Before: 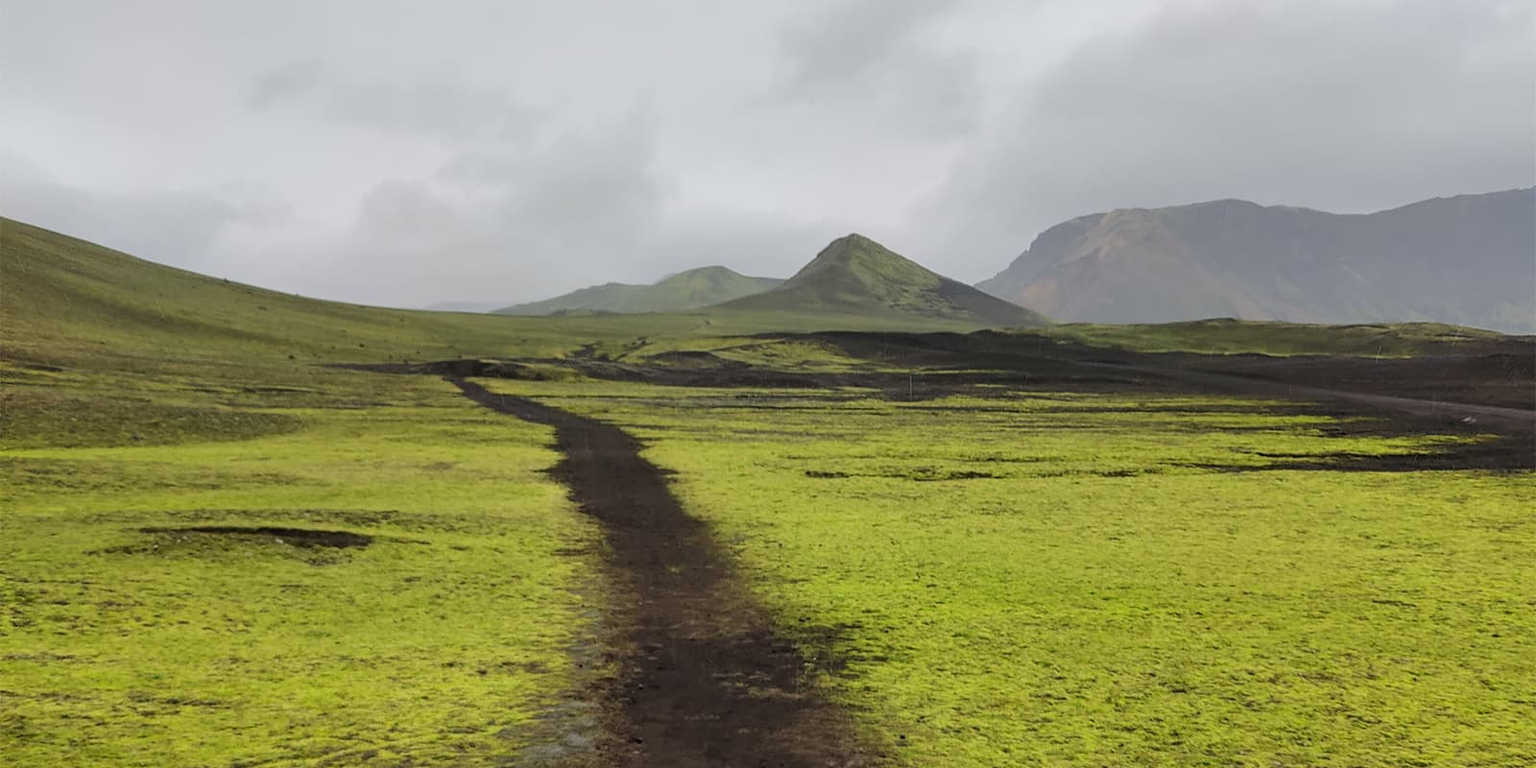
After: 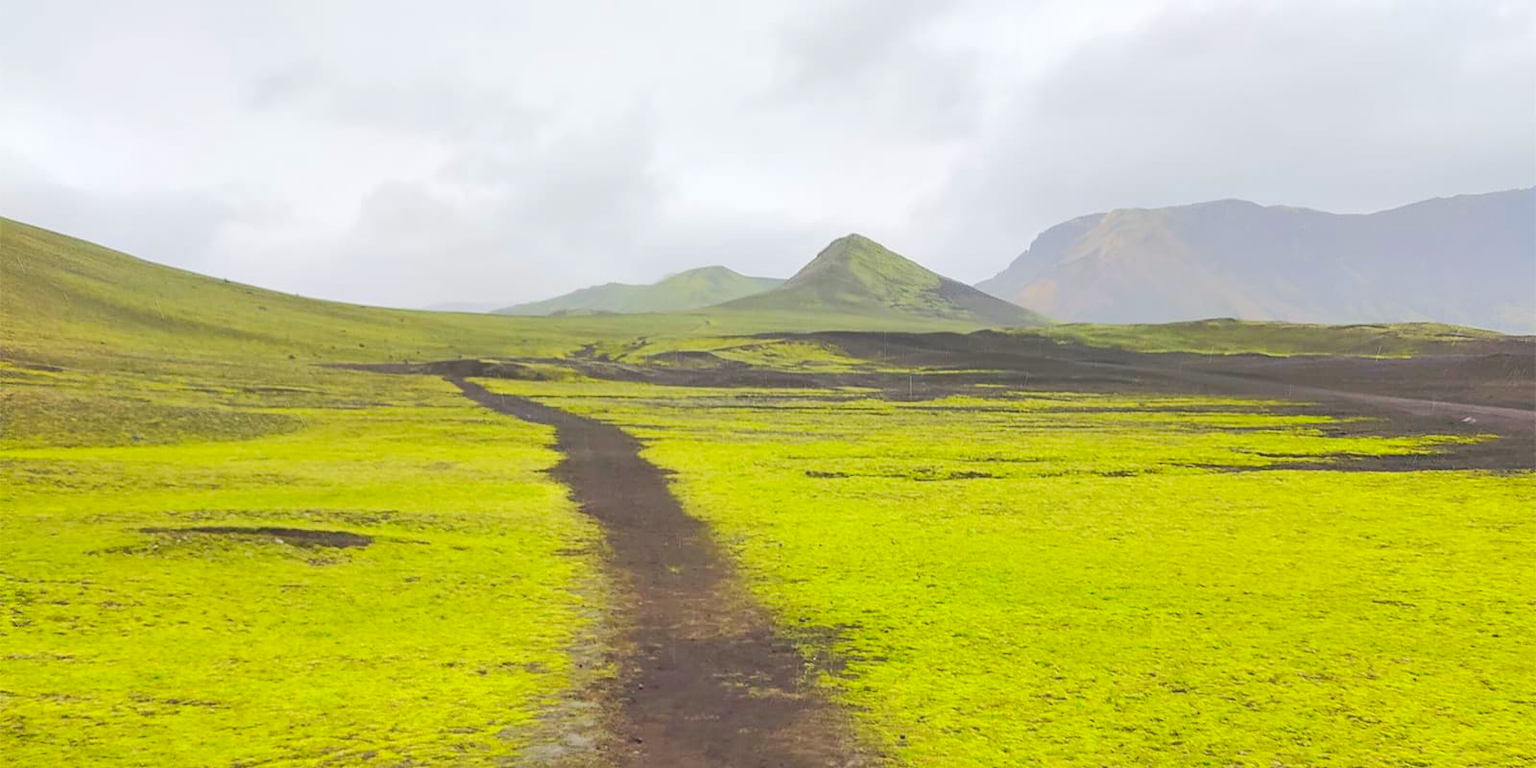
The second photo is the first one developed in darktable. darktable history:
exposure: exposure 0.357 EV, compensate highlight preservation false
color balance rgb: perceptual saturation grading › global saturation -0.046%, perceptual brilliance grading › global brilliance 29.353%, perceptual brilliance grading › highlights 12.645%, perceptual brilliance grading › mid-tones 24.39%, contrast -29.697%
contrast brightness saturation: contrast -0.274
